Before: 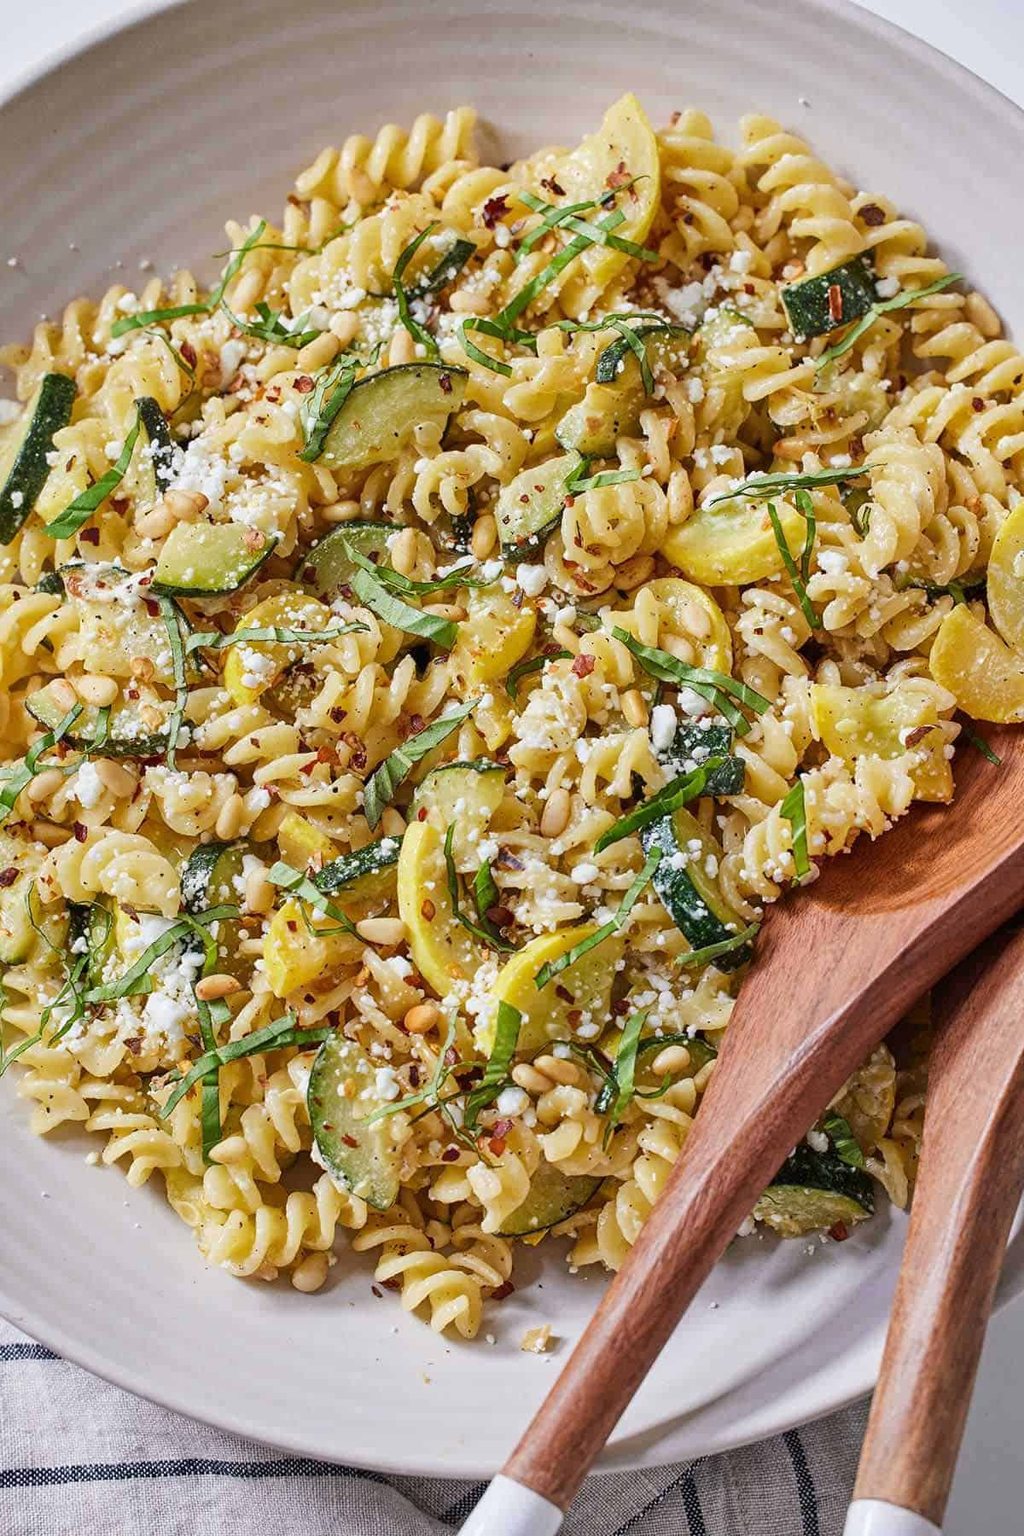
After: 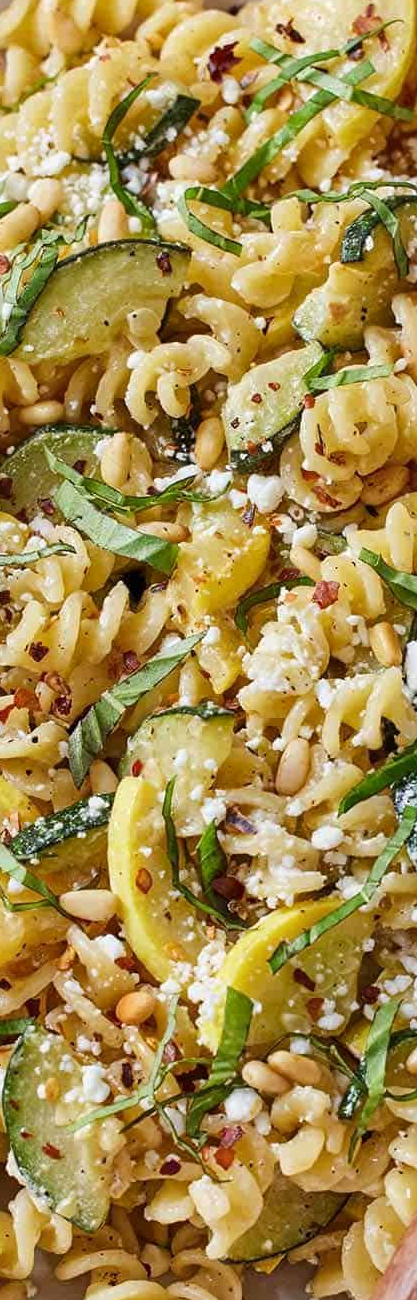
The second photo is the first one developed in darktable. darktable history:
crop and rotate: left 29.881%, top 10.347%, right 35.298%, bottom 17.389%
local contrast: mode bilateral grid, contrast 19, coarseness 49, detail 119%, midtone range 0.2
